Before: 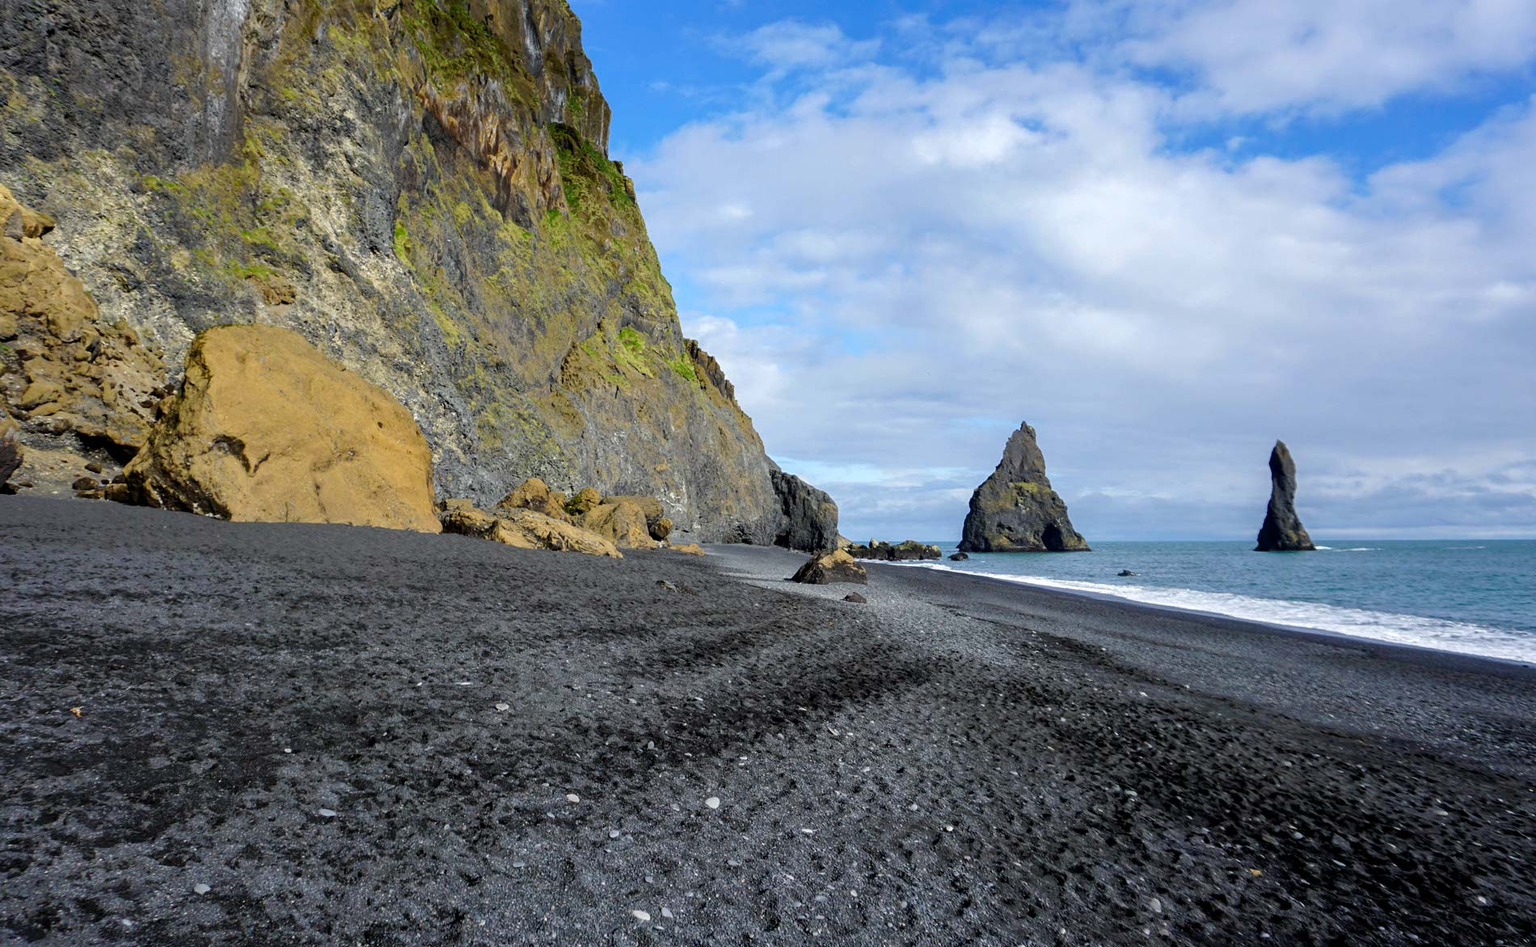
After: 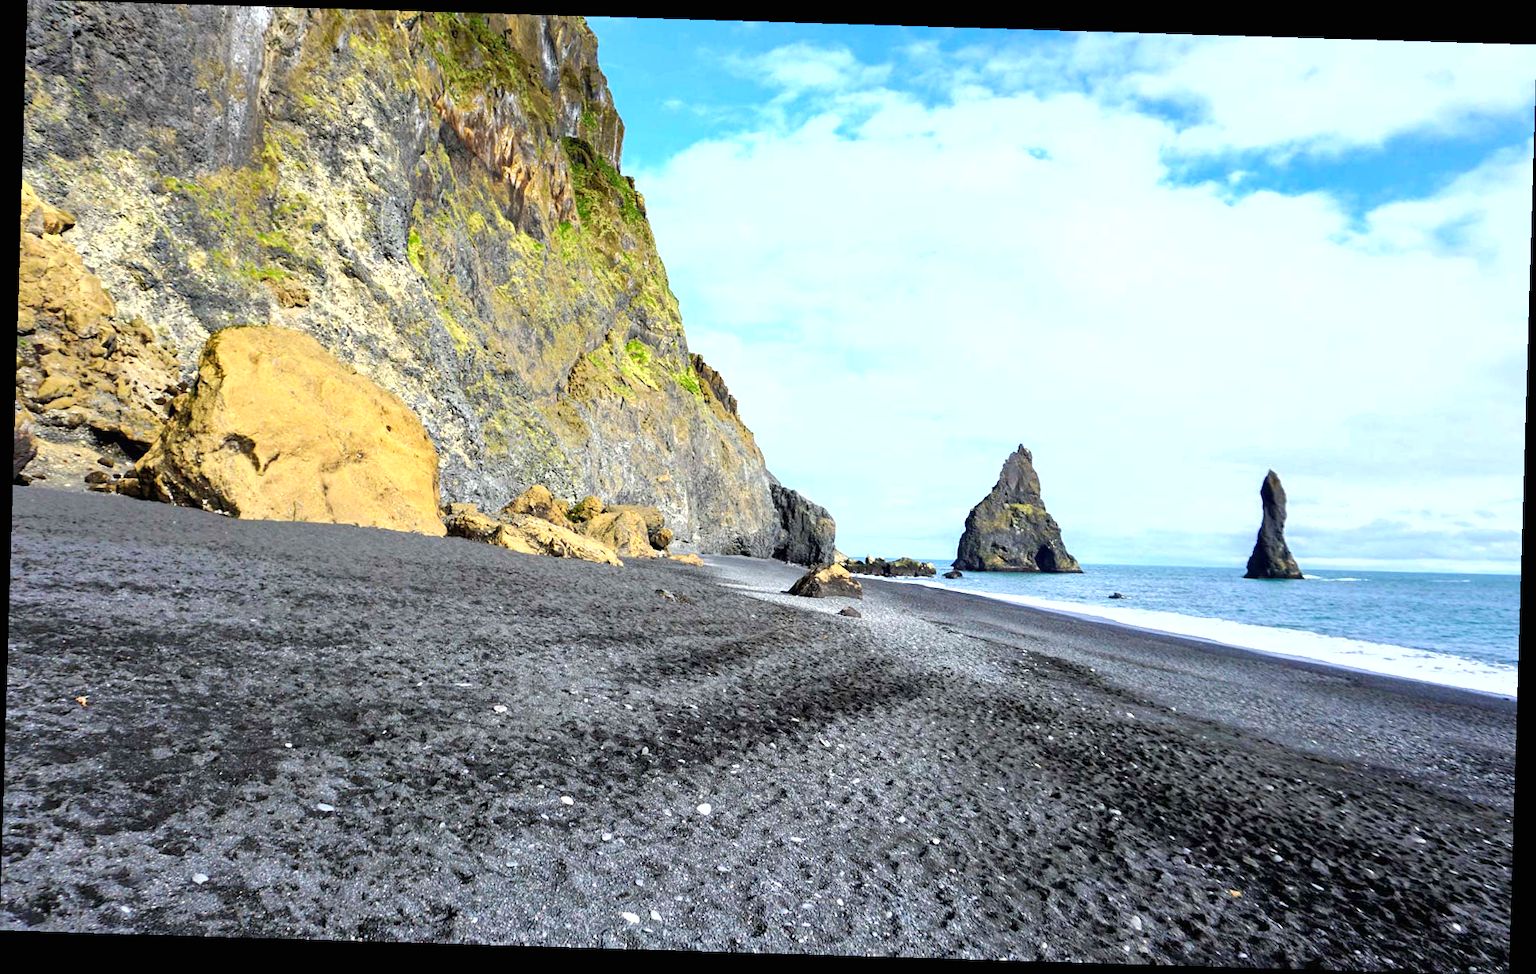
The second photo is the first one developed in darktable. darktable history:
rotate and perspective: rotation 1.72°, automatic cropping off
shadows and highlights: shadows 29.61, highlights -30.47, low approximation 0.01, soften with gaussian
exposure: black level correction 0, exposure 1.2 EV, compensate exposure bias true, compensate highlight preservation false
